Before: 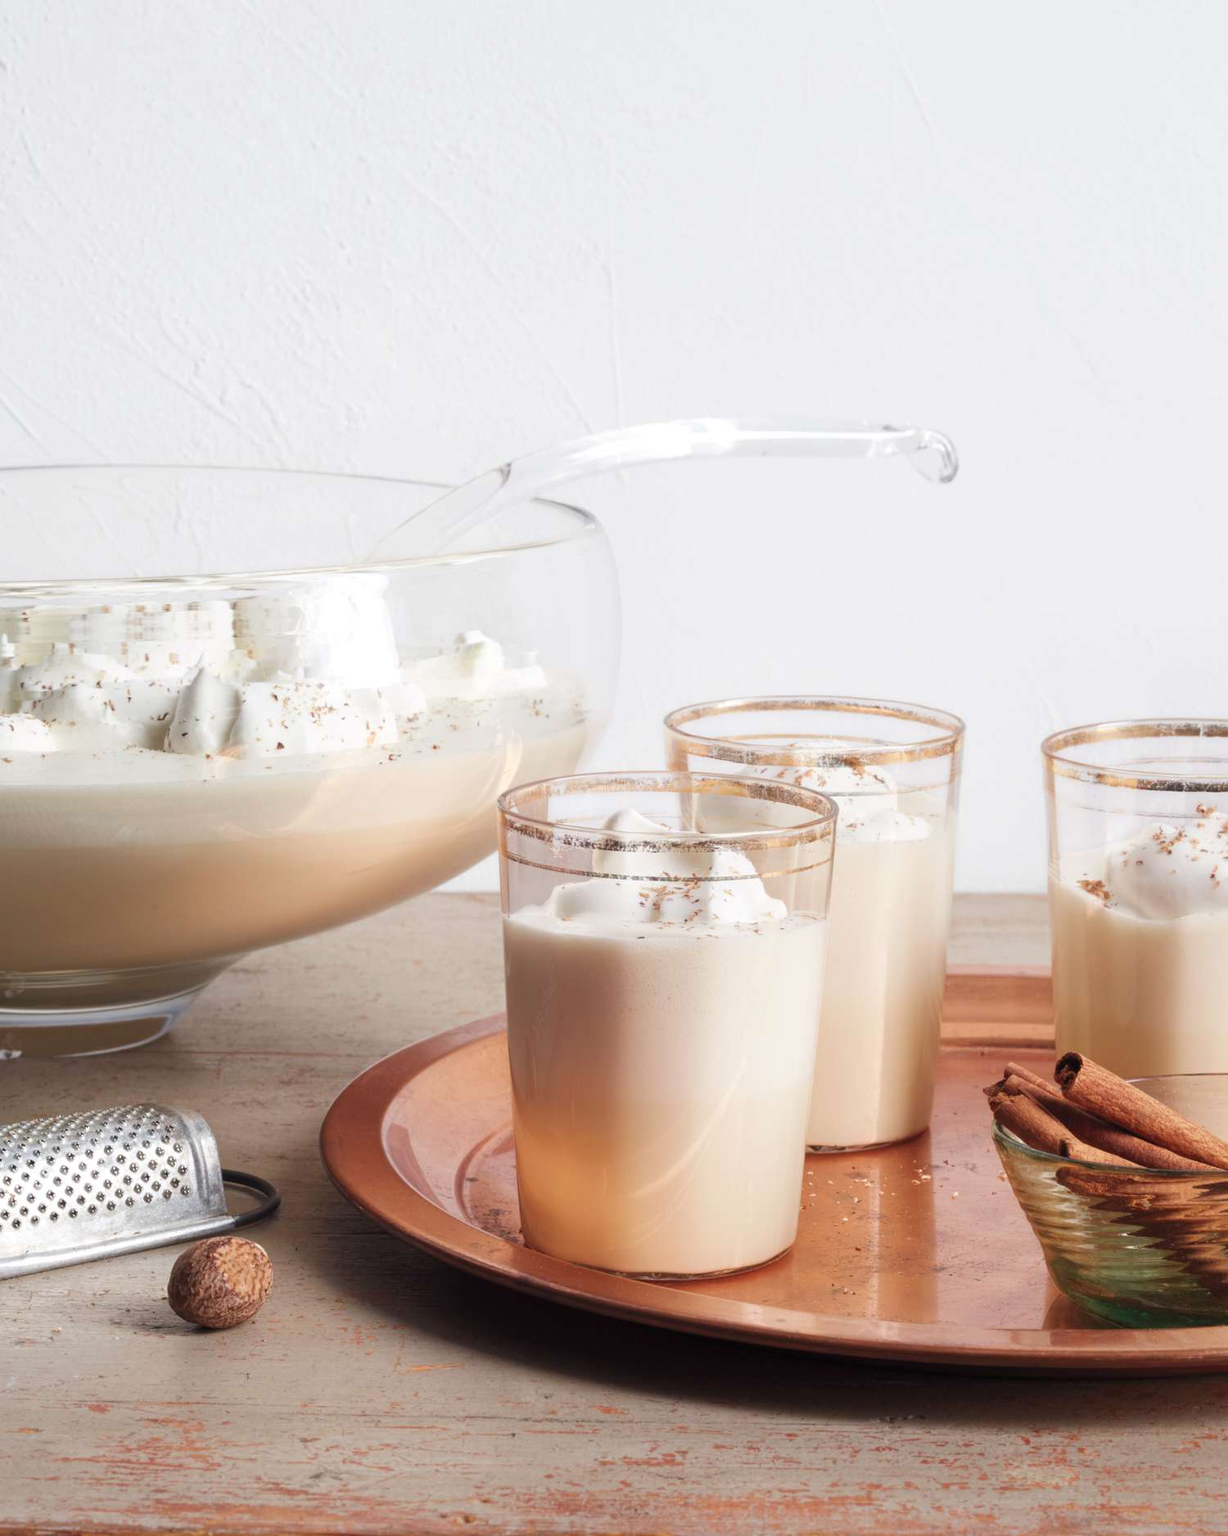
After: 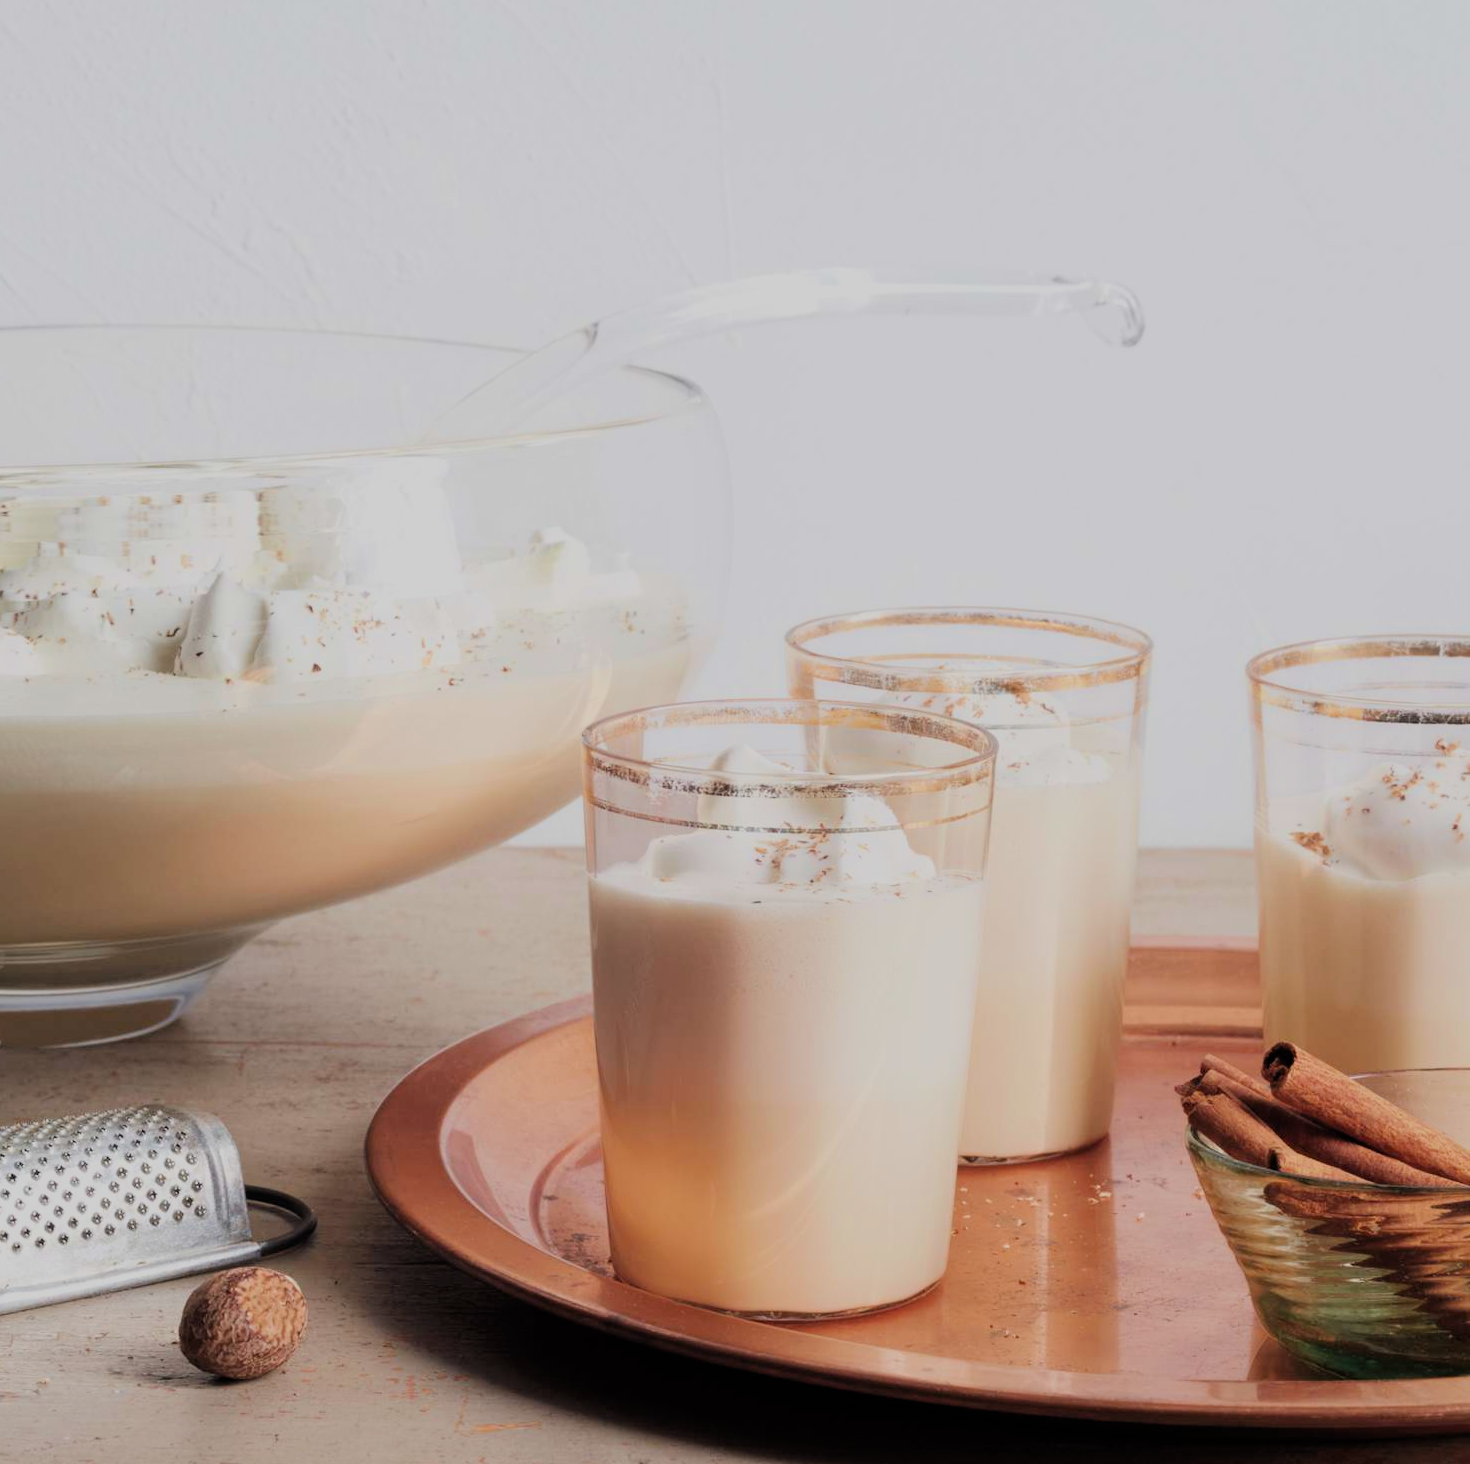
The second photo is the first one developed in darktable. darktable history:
filmic rgb: black relative exposure -7.21 EV, white relative exposure 5.34 EV, threshold 2.97 EV, hardness 3.02, color science v6 (2022), enable highlight reconstruction true
crop and rotate: left 1.838%, top 12.989%, right 0.138%, bottom 8.941%
